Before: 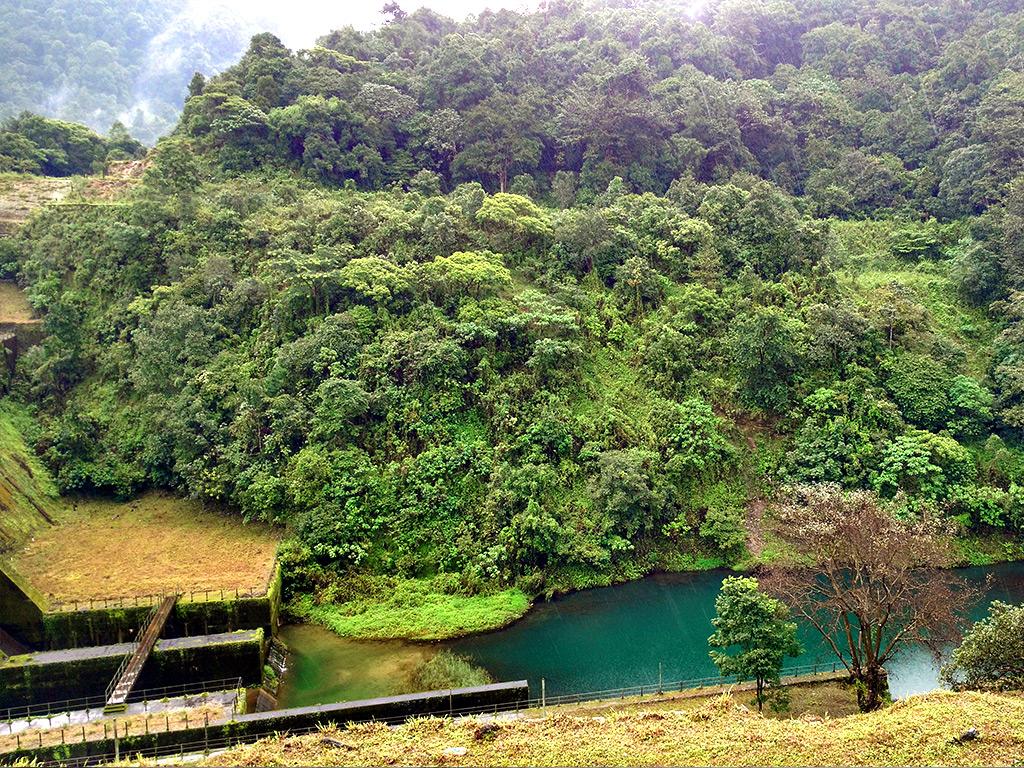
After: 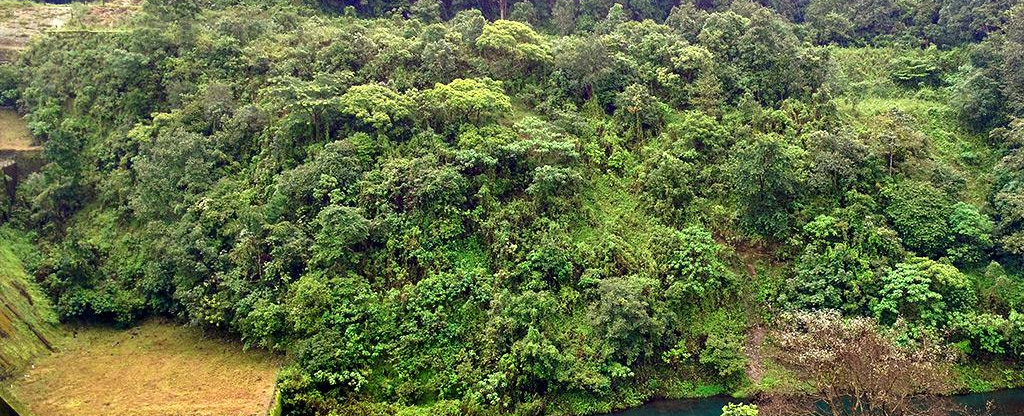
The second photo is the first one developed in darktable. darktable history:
crop and rotate: top 22.647%, bottom 23.077%
